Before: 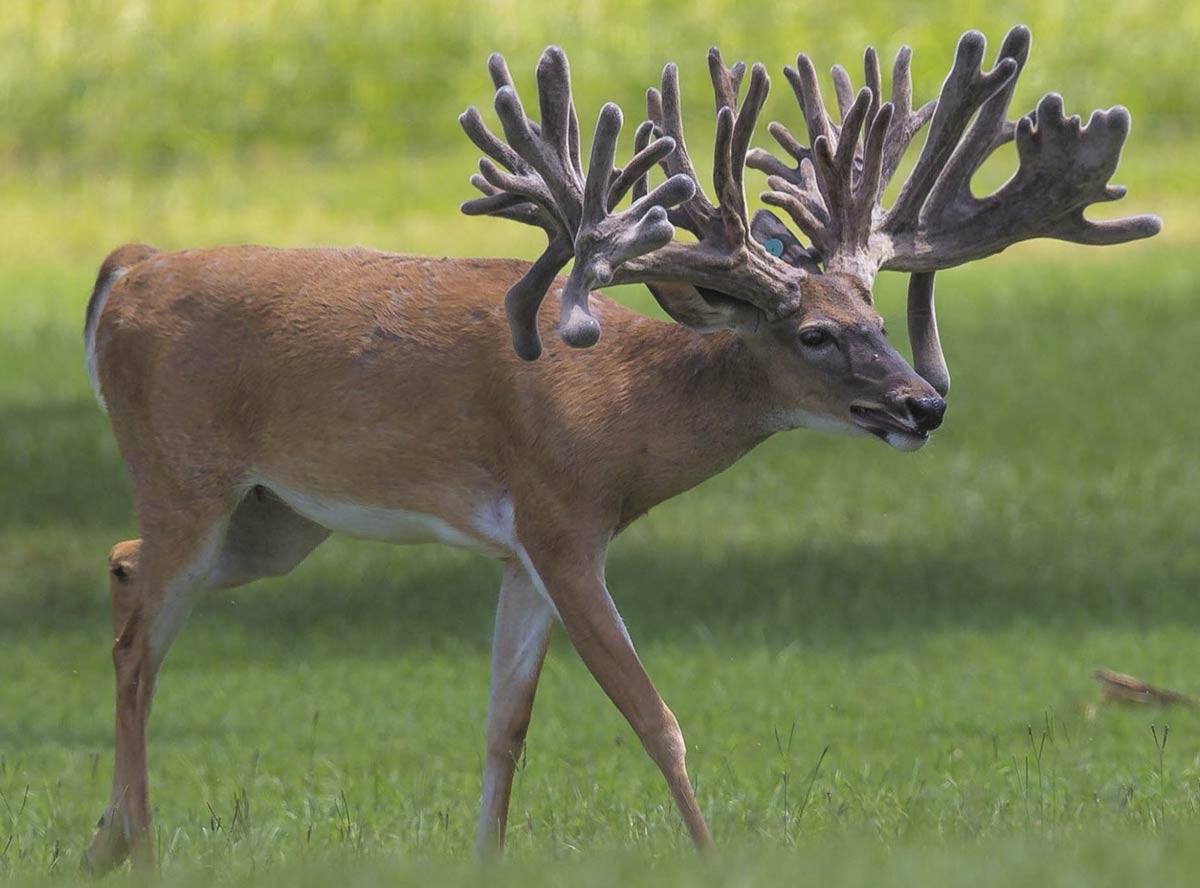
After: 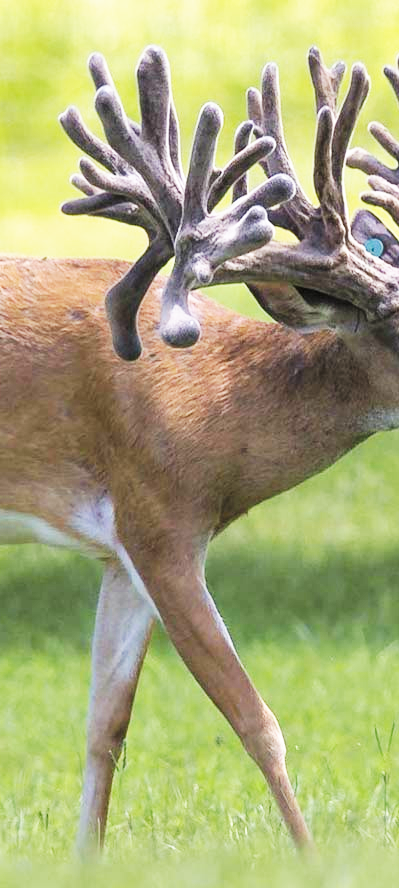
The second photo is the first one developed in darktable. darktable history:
crop: left 33.36%, right 33.36%
base curve: curves: ch0 [(0, 0) (0.007, 0.004) (0.027, 0.03) (0.046, 0.07) (0.207, 0.54) (0.442, 0.872) (0.673, 0.972) (1, 1)], preserve colors none
